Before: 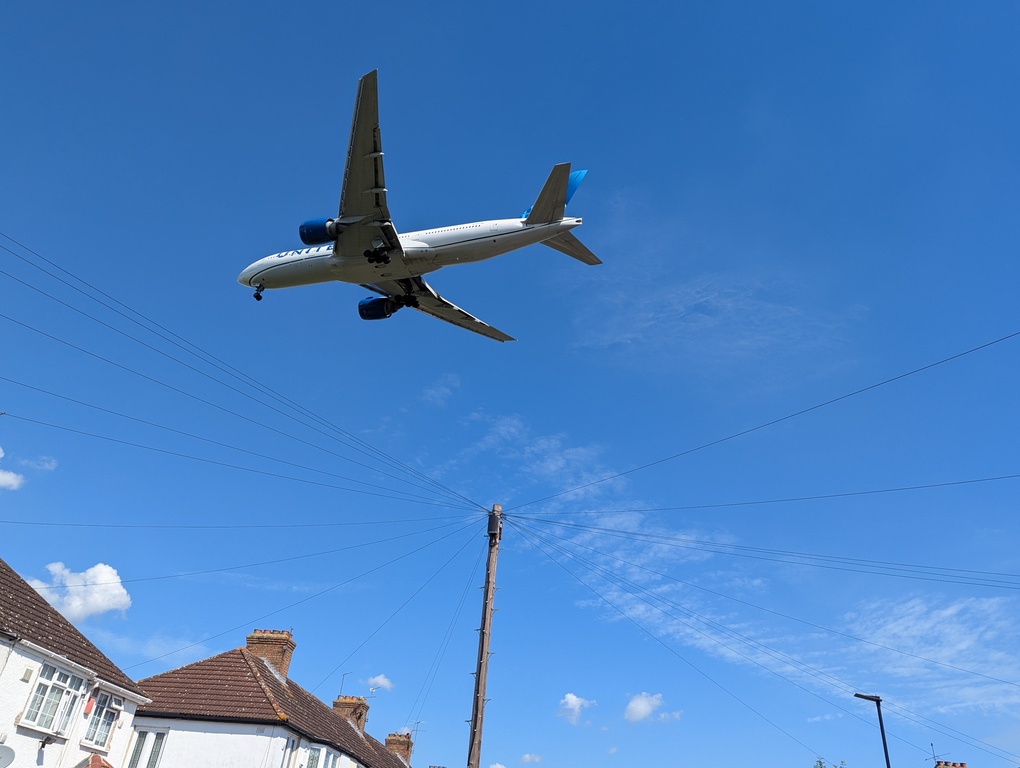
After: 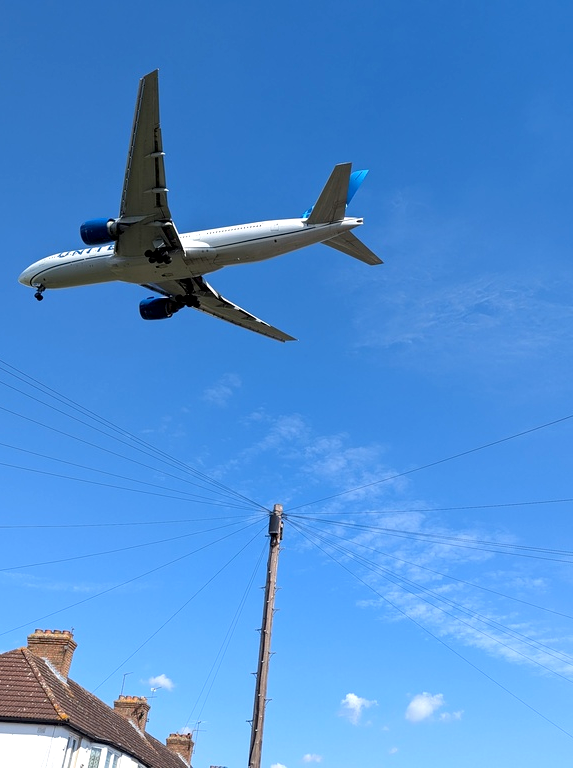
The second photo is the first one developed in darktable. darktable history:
crop: left 21.496%, right 22.254%
exposure: black level correction 0.003, exposure 0.383 EV, compensate highlight preservation false
